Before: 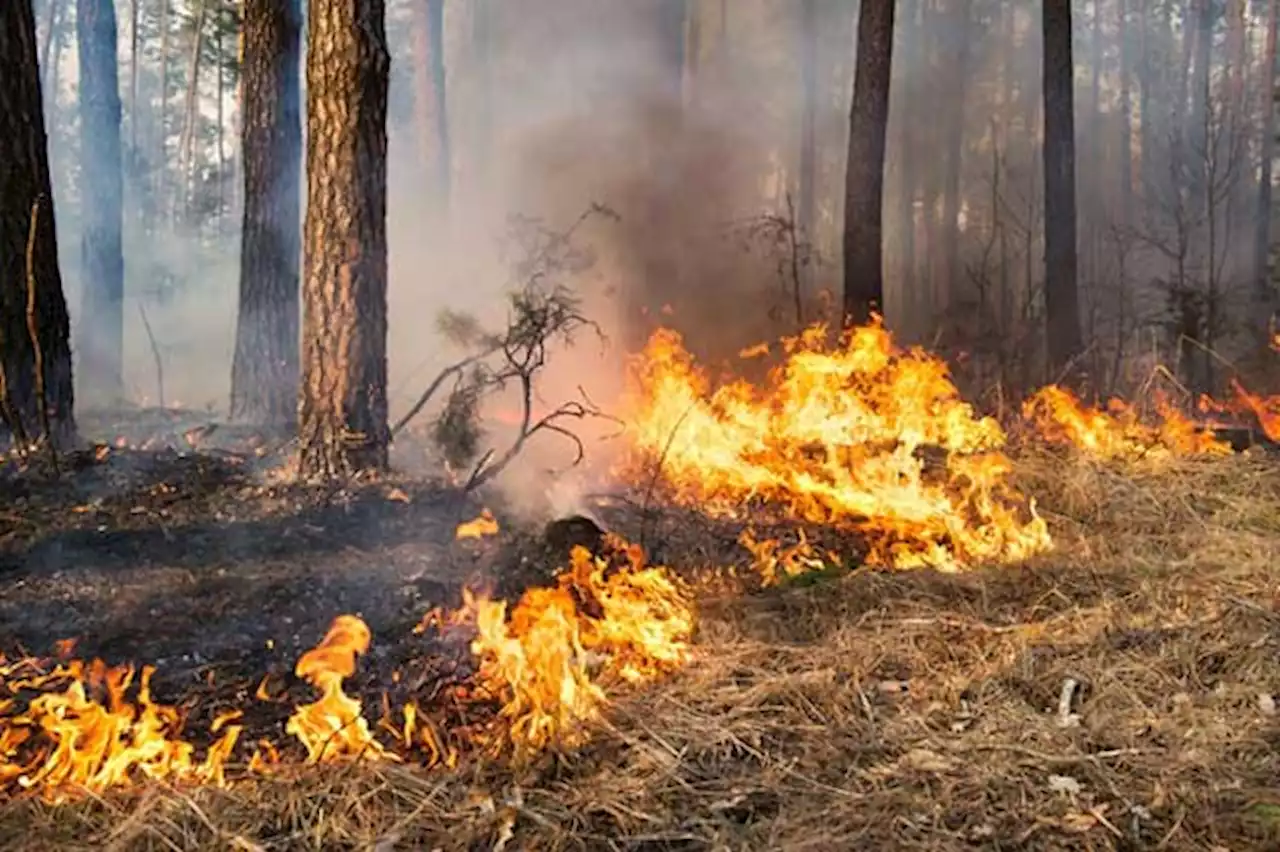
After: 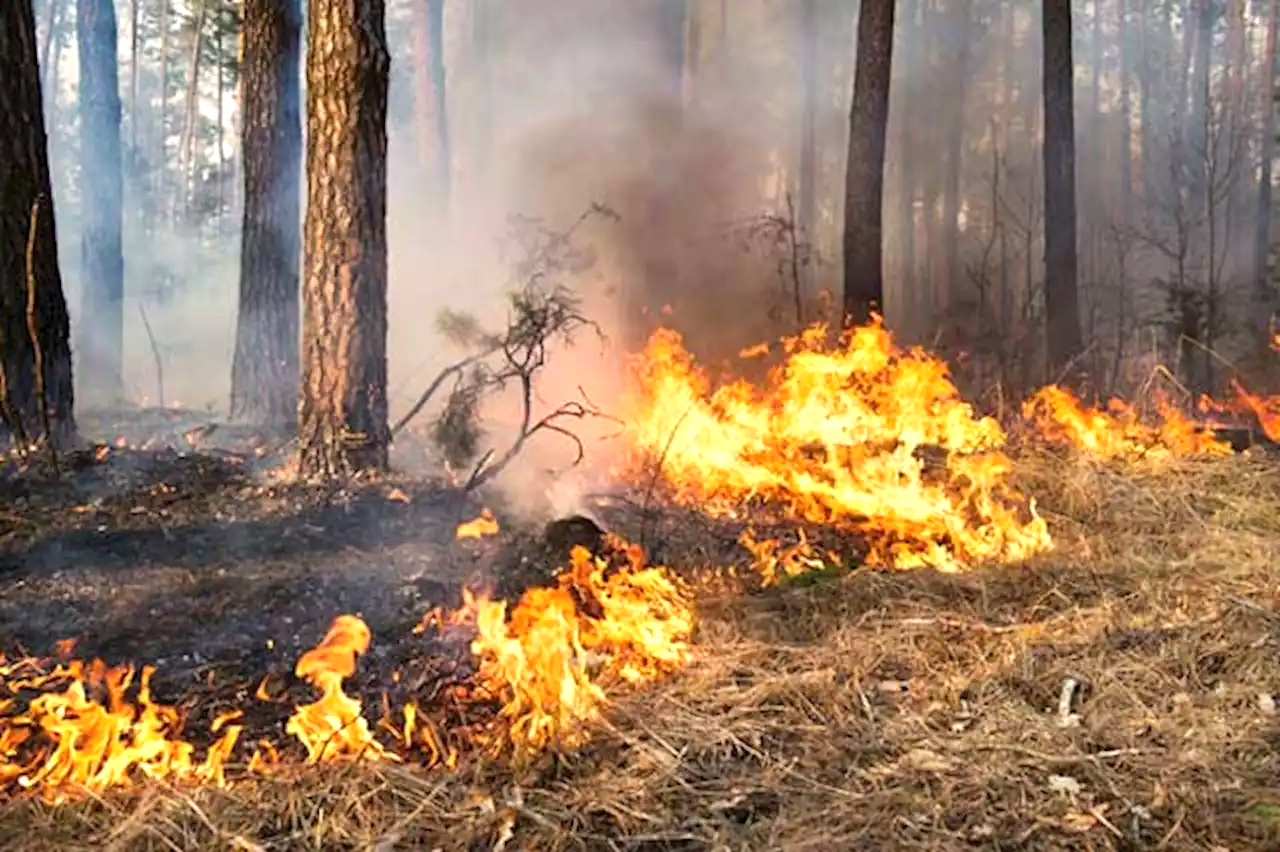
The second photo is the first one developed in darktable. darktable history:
exposure: exposure 0.434 EV, compensate highlight preservation false
